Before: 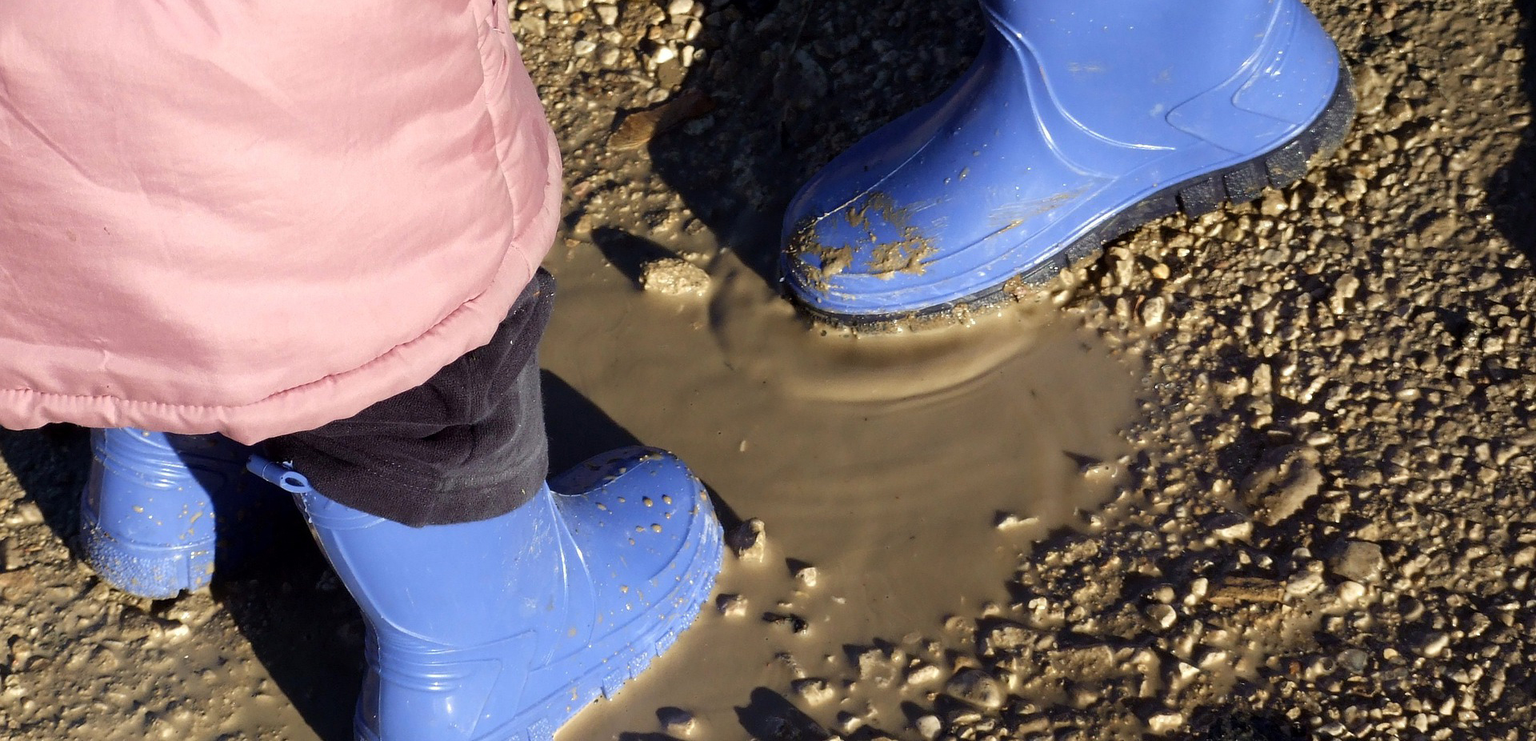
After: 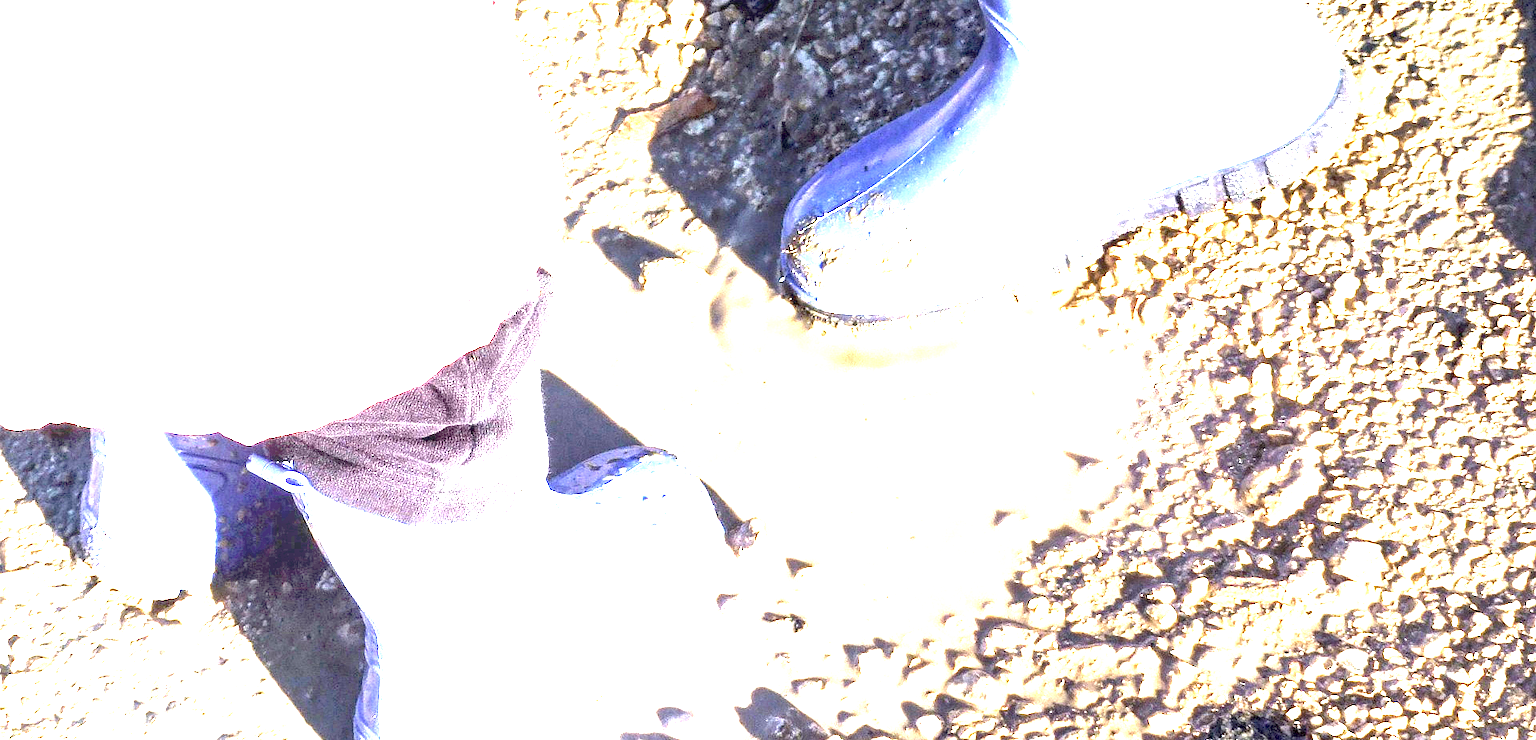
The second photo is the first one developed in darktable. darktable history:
local contrast: highlights 60%, shadows 62%, detail 160%
exposure: black level correction 0, exposure 3.953 EV, compensate exposure bias true, compensate highlight preservation false
